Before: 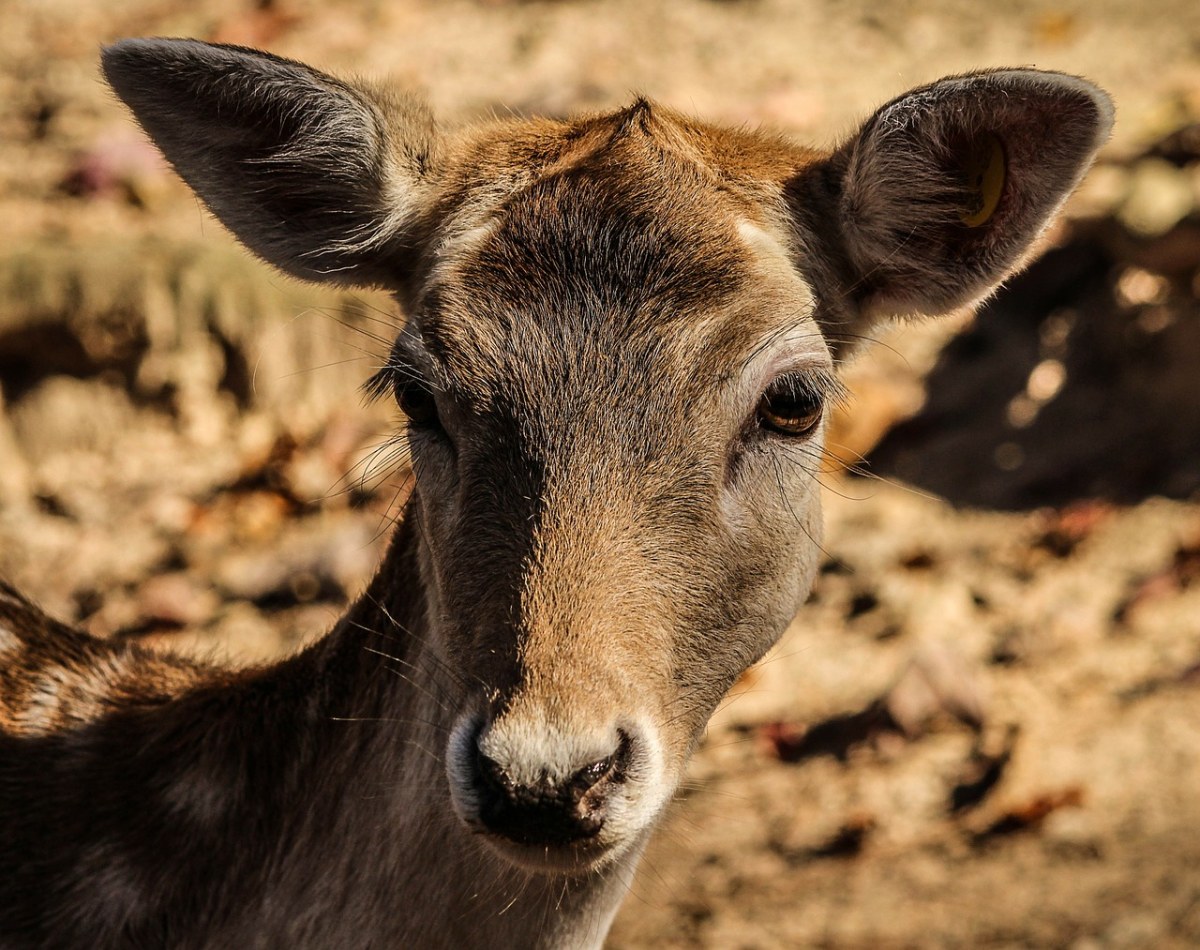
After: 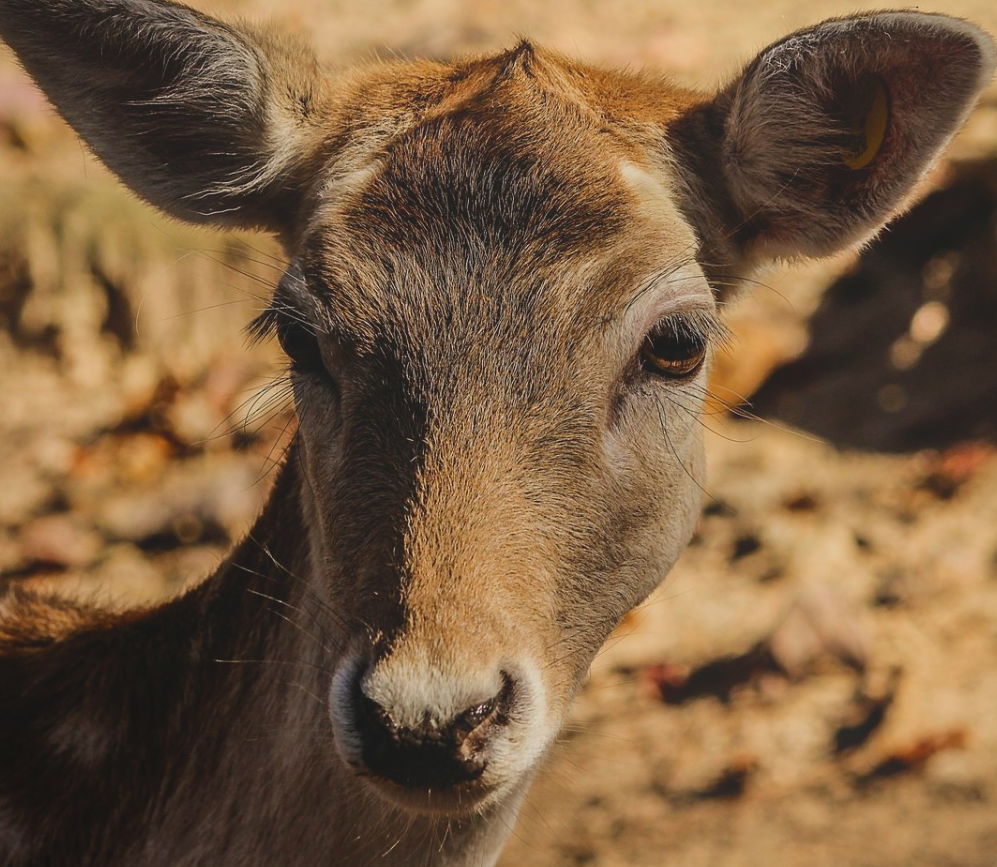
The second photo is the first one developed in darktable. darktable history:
crop: left 9.823%, top 6.205%, right 7.072%, bottom 2.466%
local contrast: detail 70%
